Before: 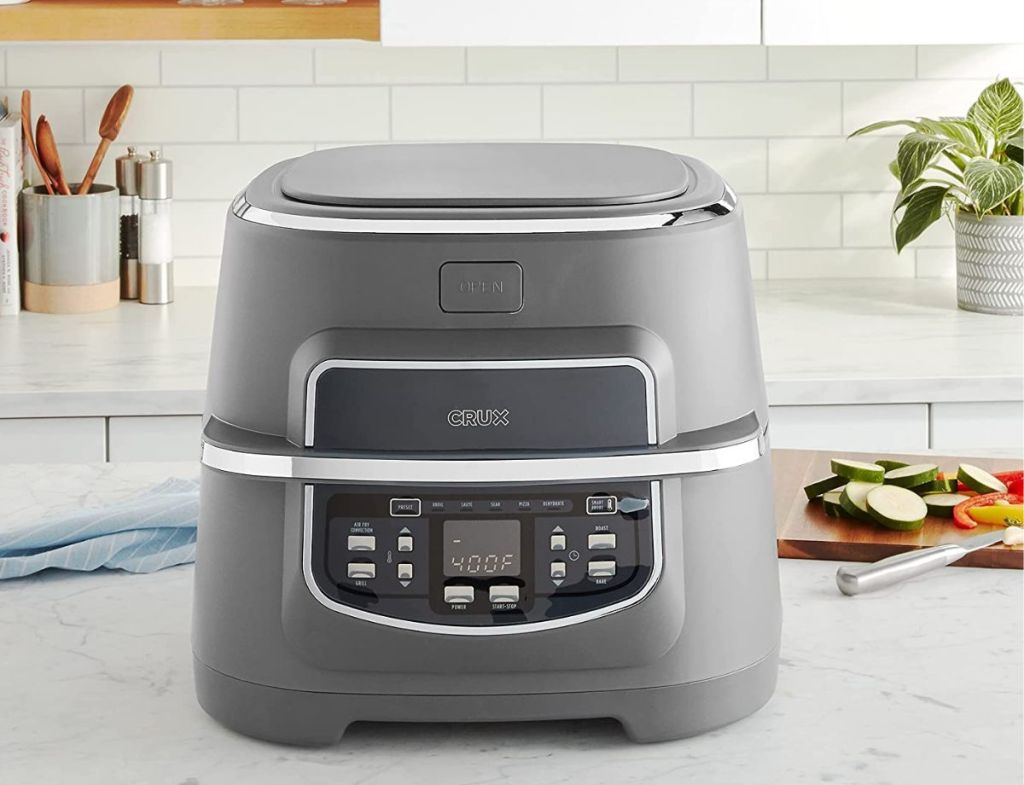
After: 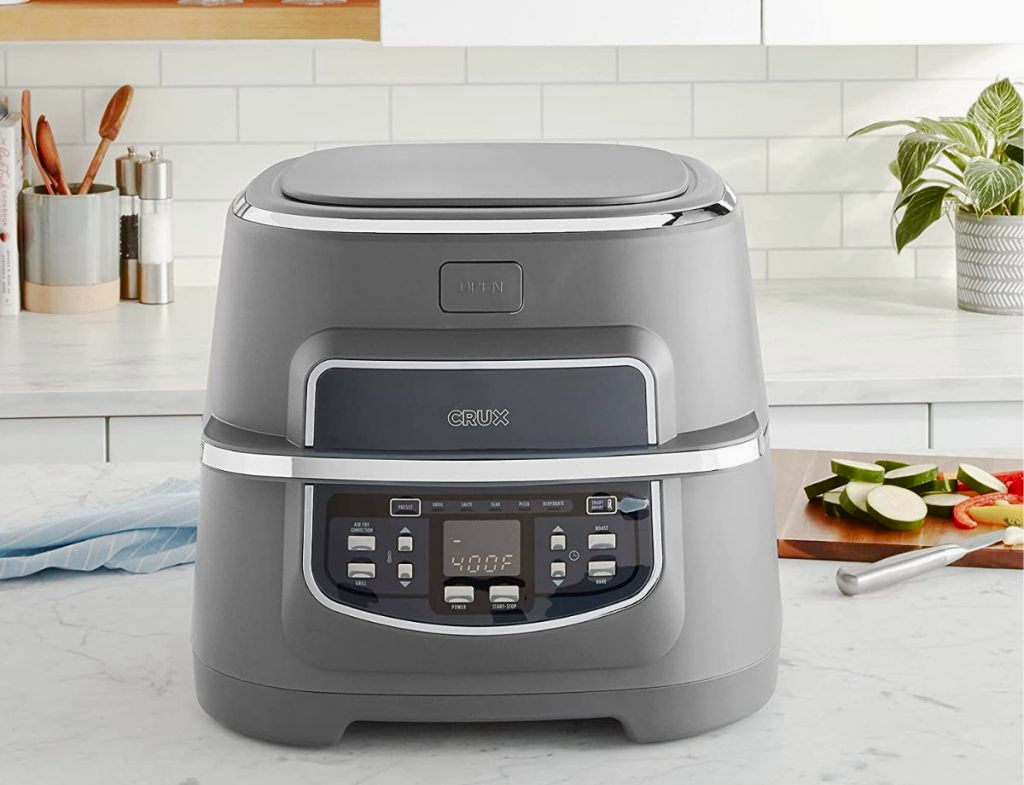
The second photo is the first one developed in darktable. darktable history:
color balance rgb: perceptual saturation grading › global saturation 20%, perceptual saturation grading › highlights -49.635%, perceptual saturation grading › shadows 23.943%, perceptual brilliance grading › global brilliance 1.775%, perceptual brilliance grading › highlights -3.543%
